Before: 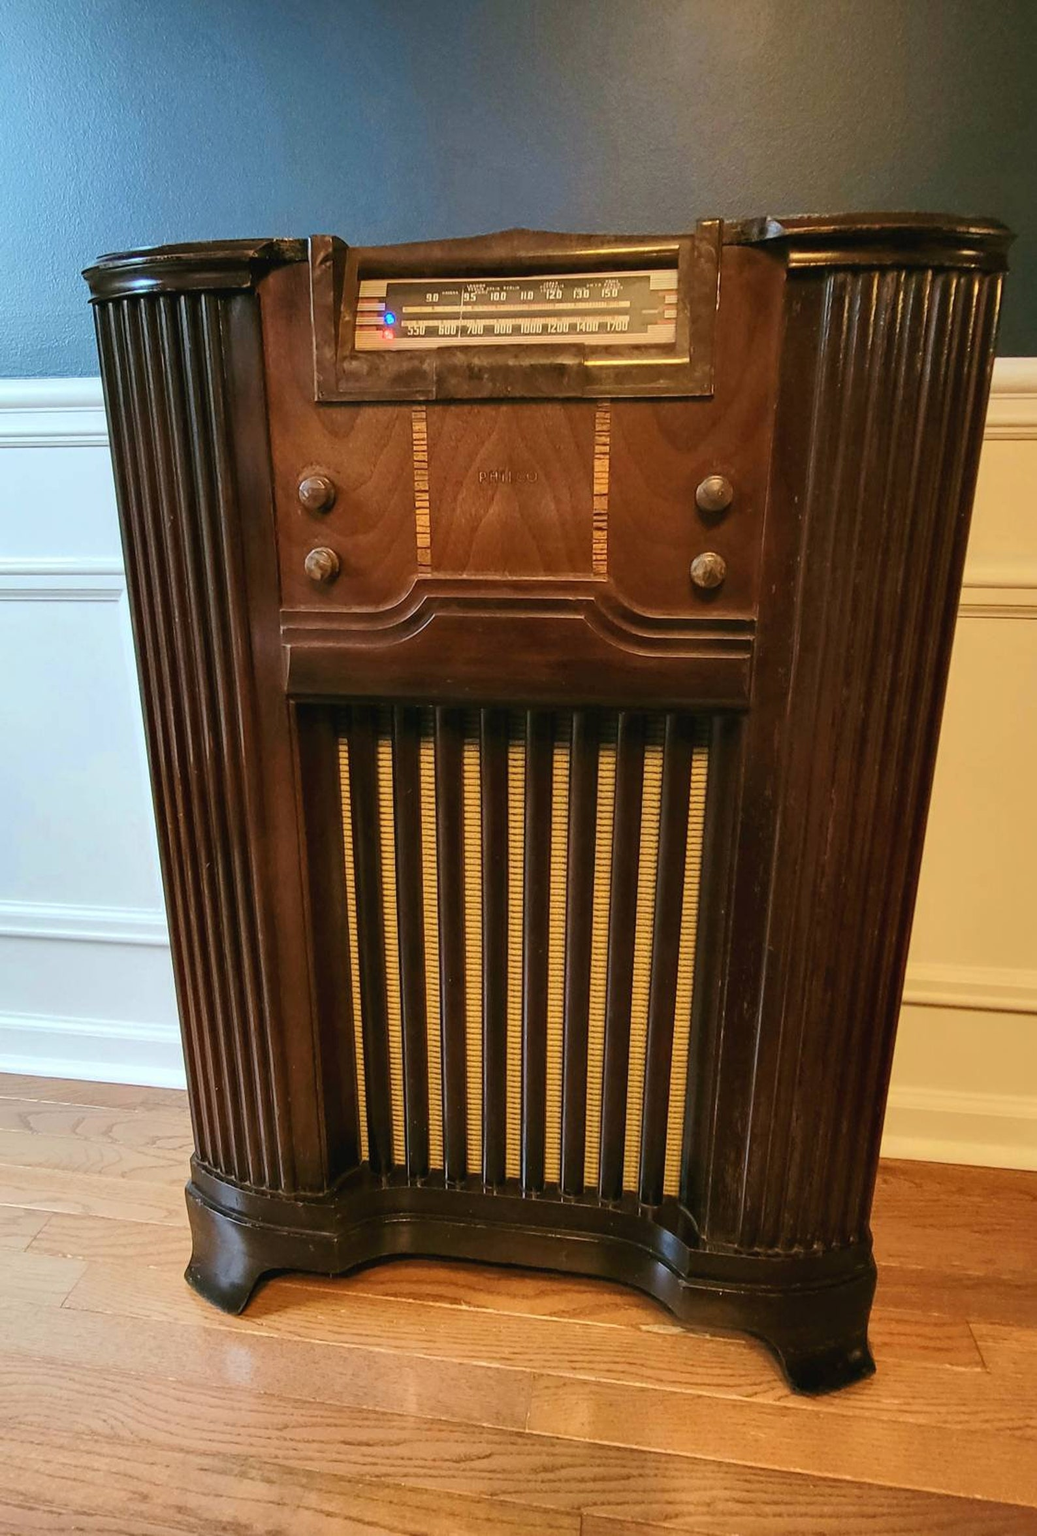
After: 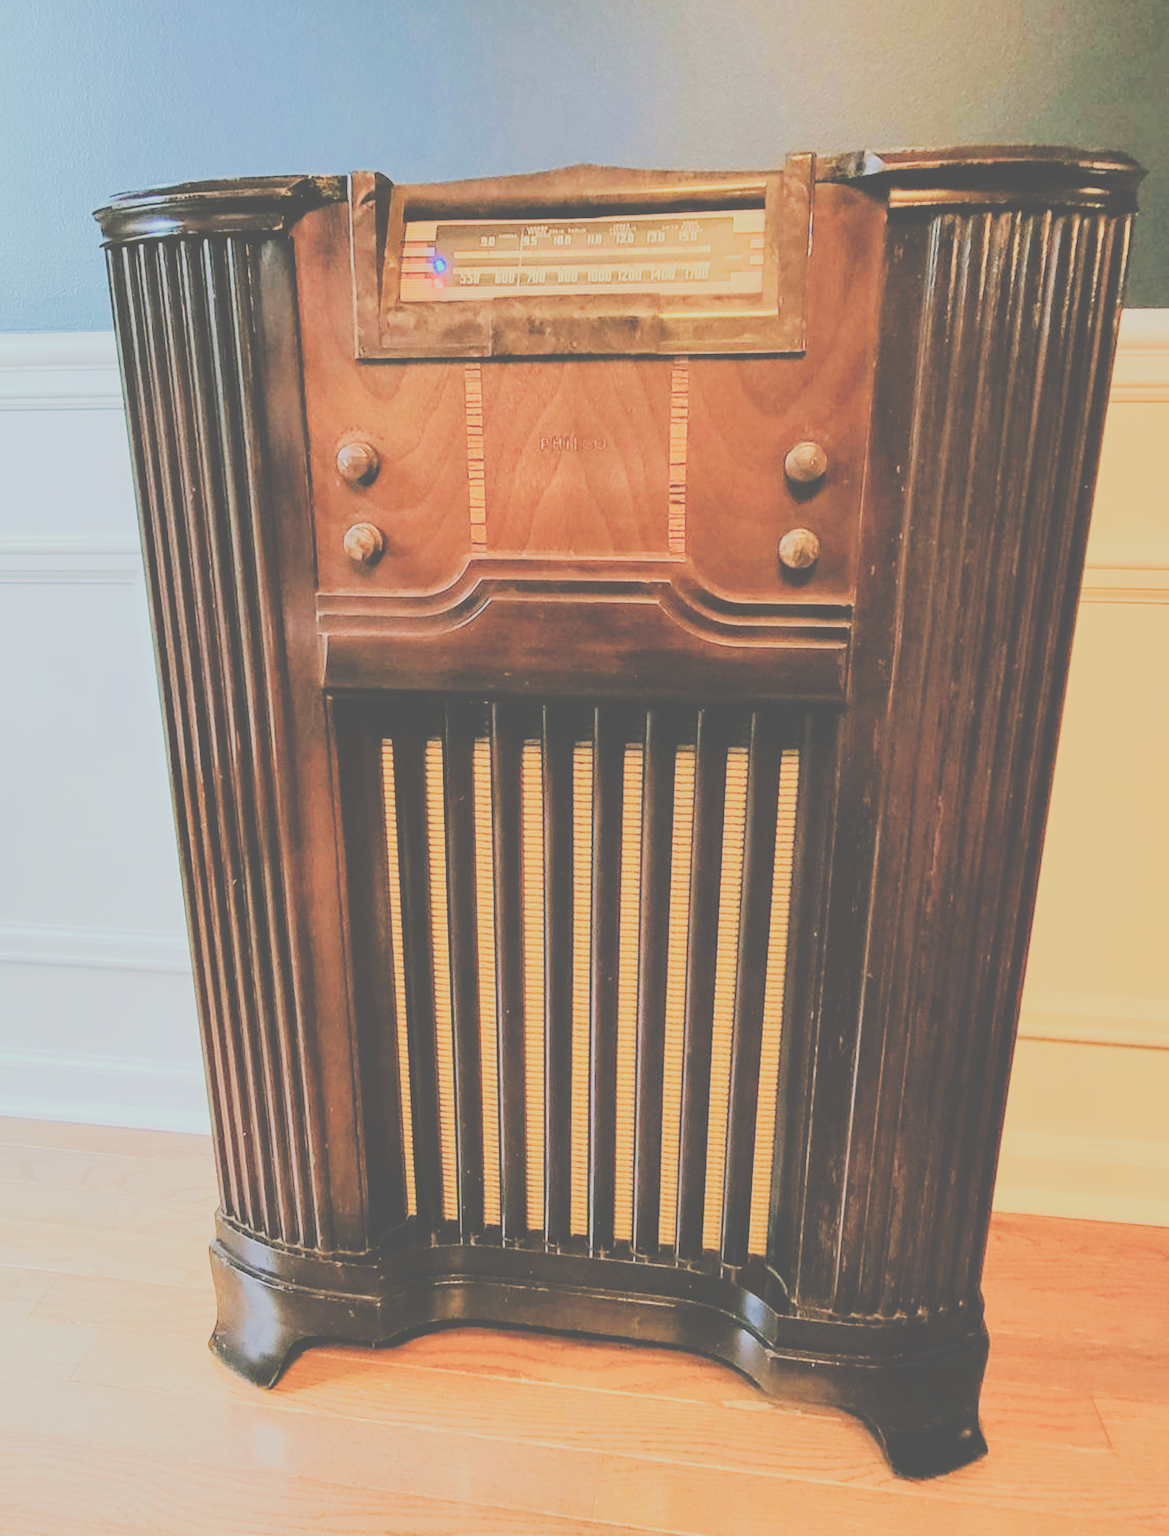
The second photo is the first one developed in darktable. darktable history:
exposure: exposure 0.458 EV, compensate highlight preservation false
crop and rotate: top 5.478%, bottom 5.843%
tone equalizer: -7 EV 0.143 EV, -6 EV 0.613 EV, -5 EV 1.19 EV, -4 EV 1.31 EV, -3 EV 1.14 EV, -2 EV 0.6 EV, -1 EV 0.151 EV, edges refinement/feathering 500, mask exposure compensation -1.57 EV, preserve details no
tone curve: curves: ch0 [(0, 0) (0.003, 0.346) (0.011, 0.346) (0.025, 0.346) (0.044, 0.35) (0.069, 0.354) (0.1, 0.361) (0.136, 0.368) (0.177, 0.381) (0.224, 0.395) (0.277, 0.421) (0.335, 0.458) (0.399, 0.502) (0.468, 0.556) (0.543, 0.617) (0.623, 0.685) (0.709, 0.748) (0.801, 0.814) (0.898, 0.865) (1, 1)], preserve colors none
filmic rgb: black relative exposure -7.65 EV, white relative exposure 4.56 EV, threshold 2.97 EV, hardness 3.61, enable highlight reconstruction true
